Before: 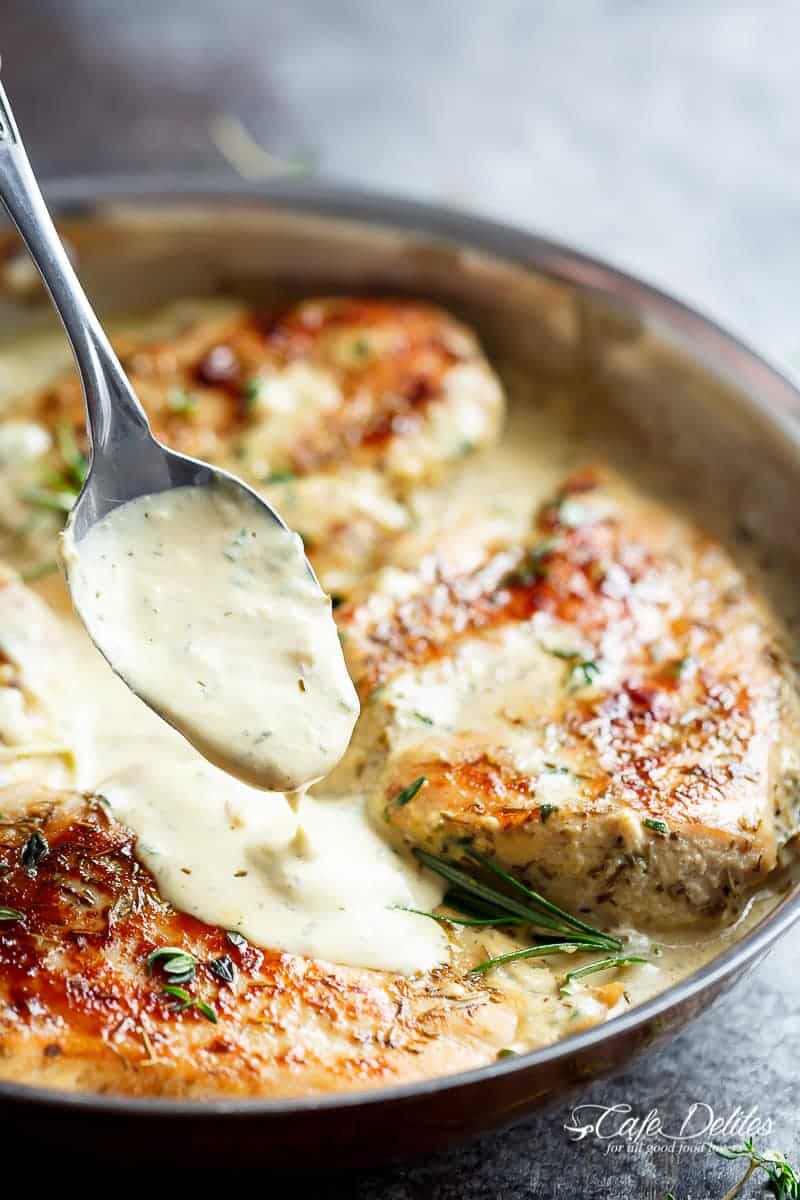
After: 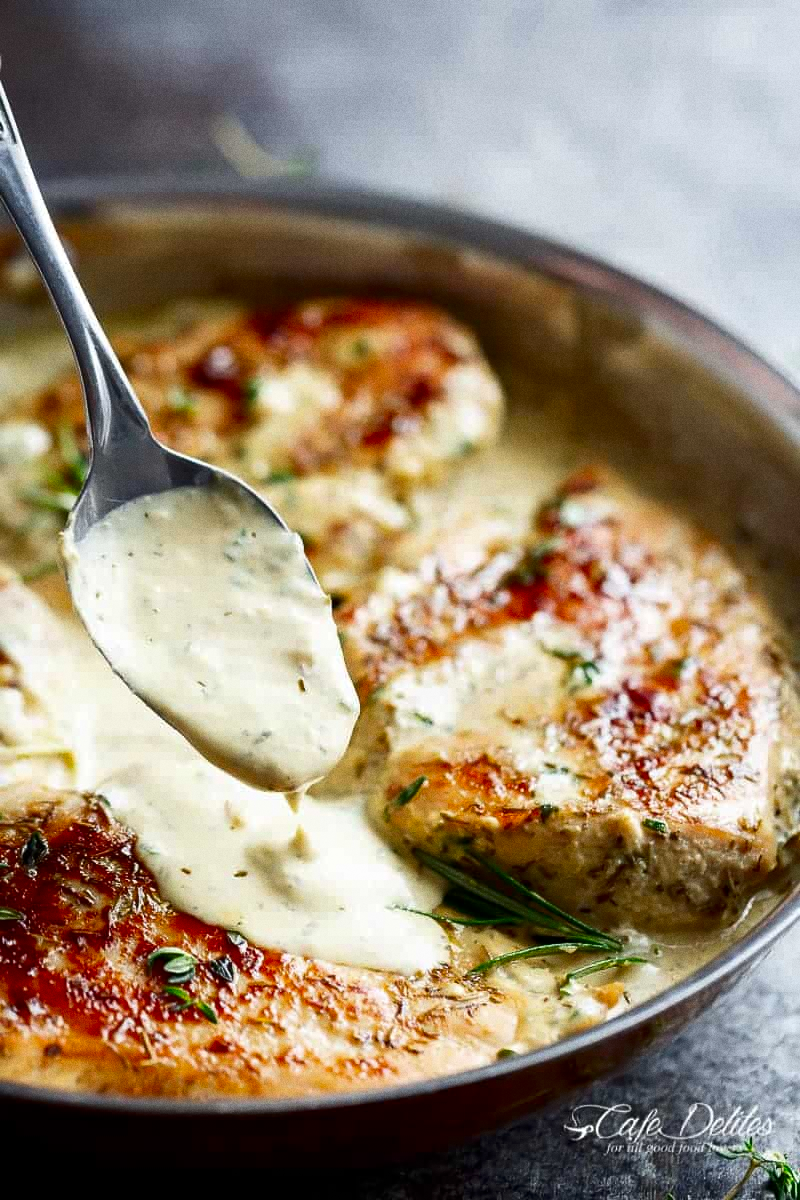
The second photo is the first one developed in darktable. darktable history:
base curve: curves: ch0 [(0, 0) (0.303, 0.277) (1, 1)]
grain: coarseness 0.09 ISO
contrast brightness saturation: contrast 0.07, brightness -0.14, saturation 0.11
